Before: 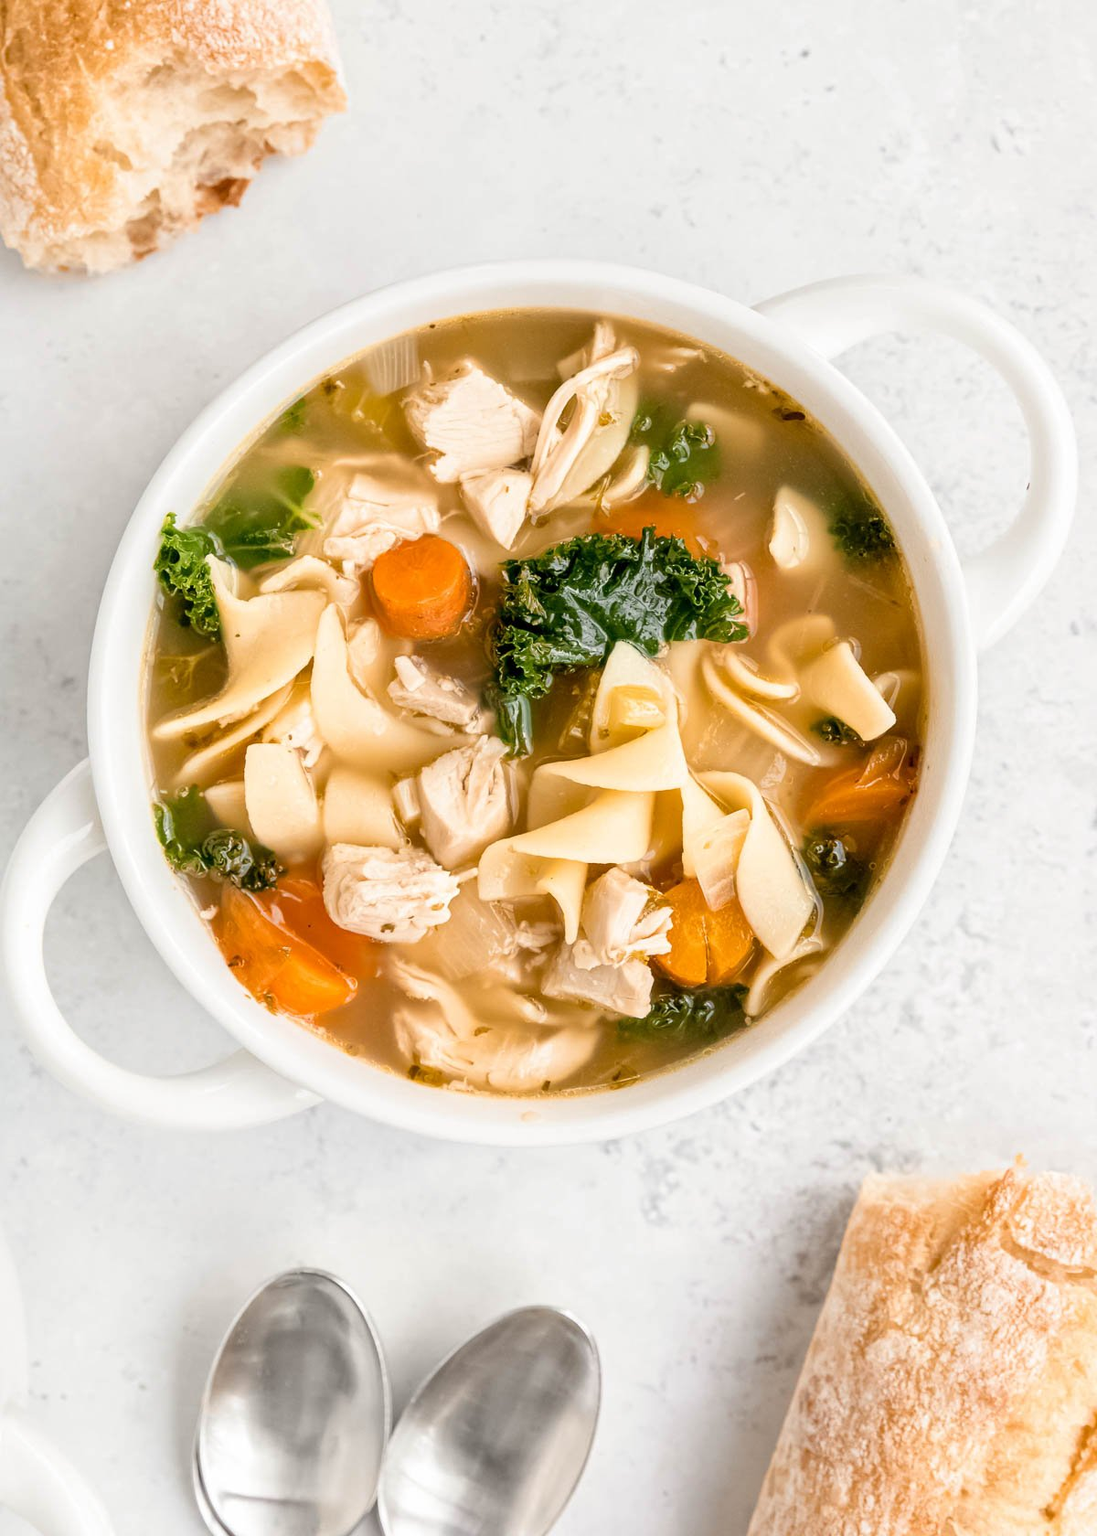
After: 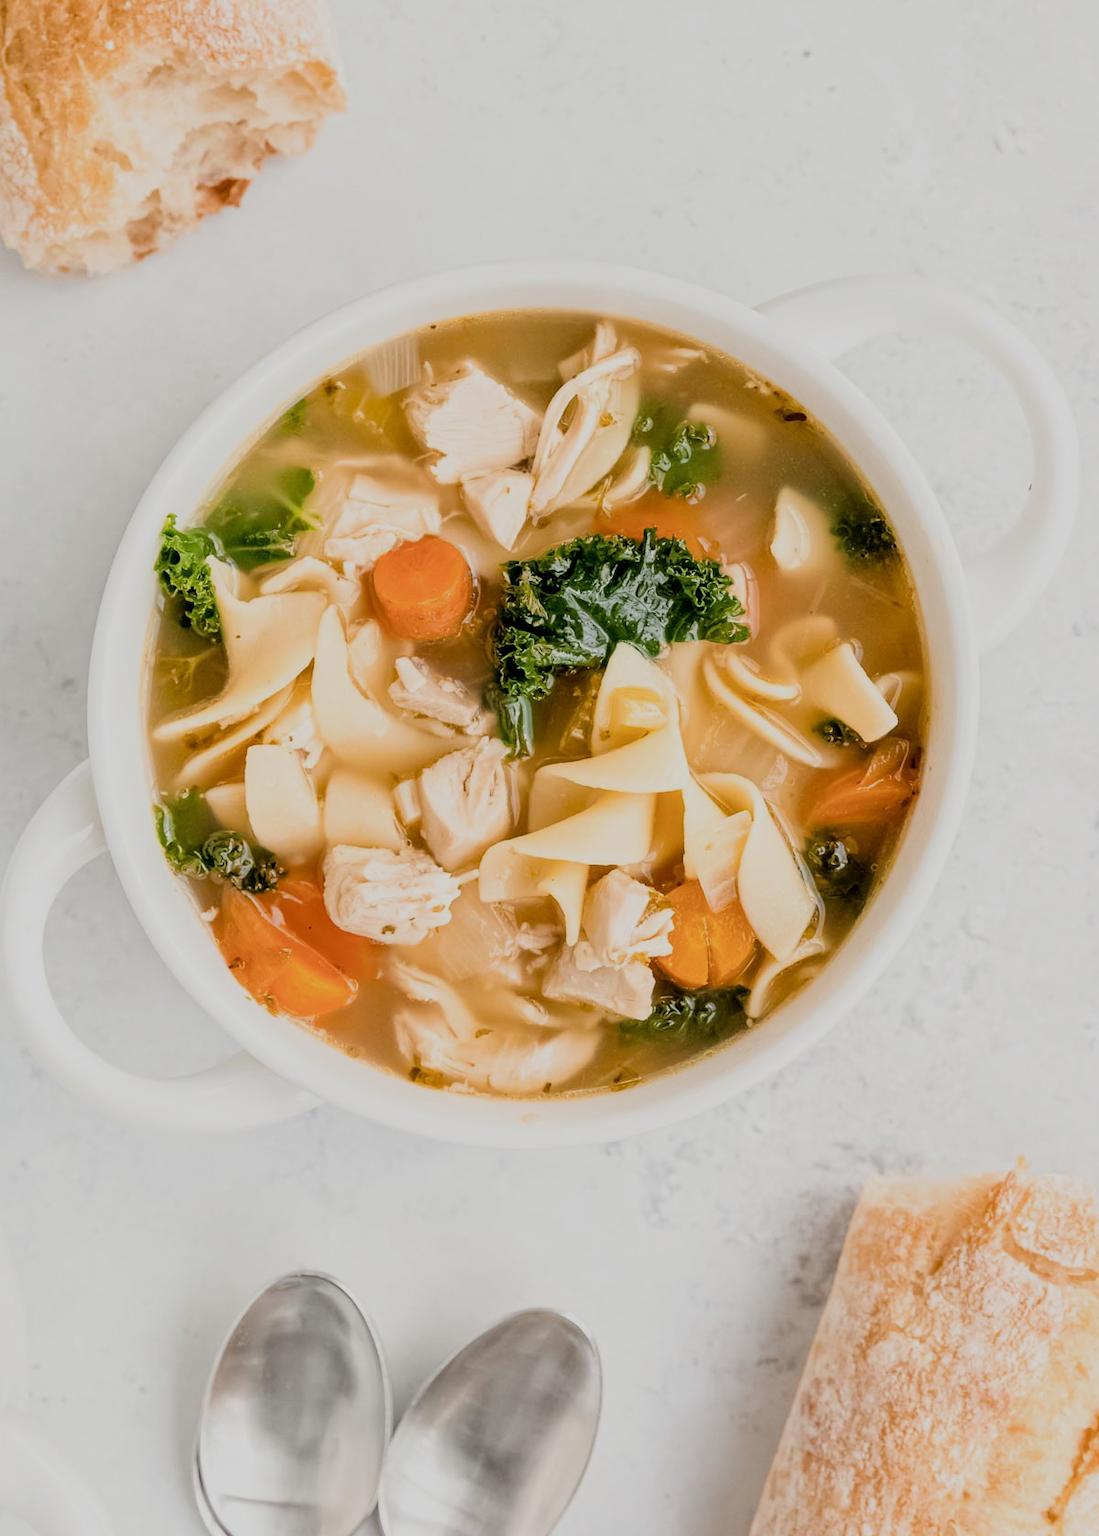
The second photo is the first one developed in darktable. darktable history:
crop: top 0.05%, bottom 0.098%
filmic rgb: black relative exposure -16 EV, white relative exposure 6.92 EV, hardness 4.7
